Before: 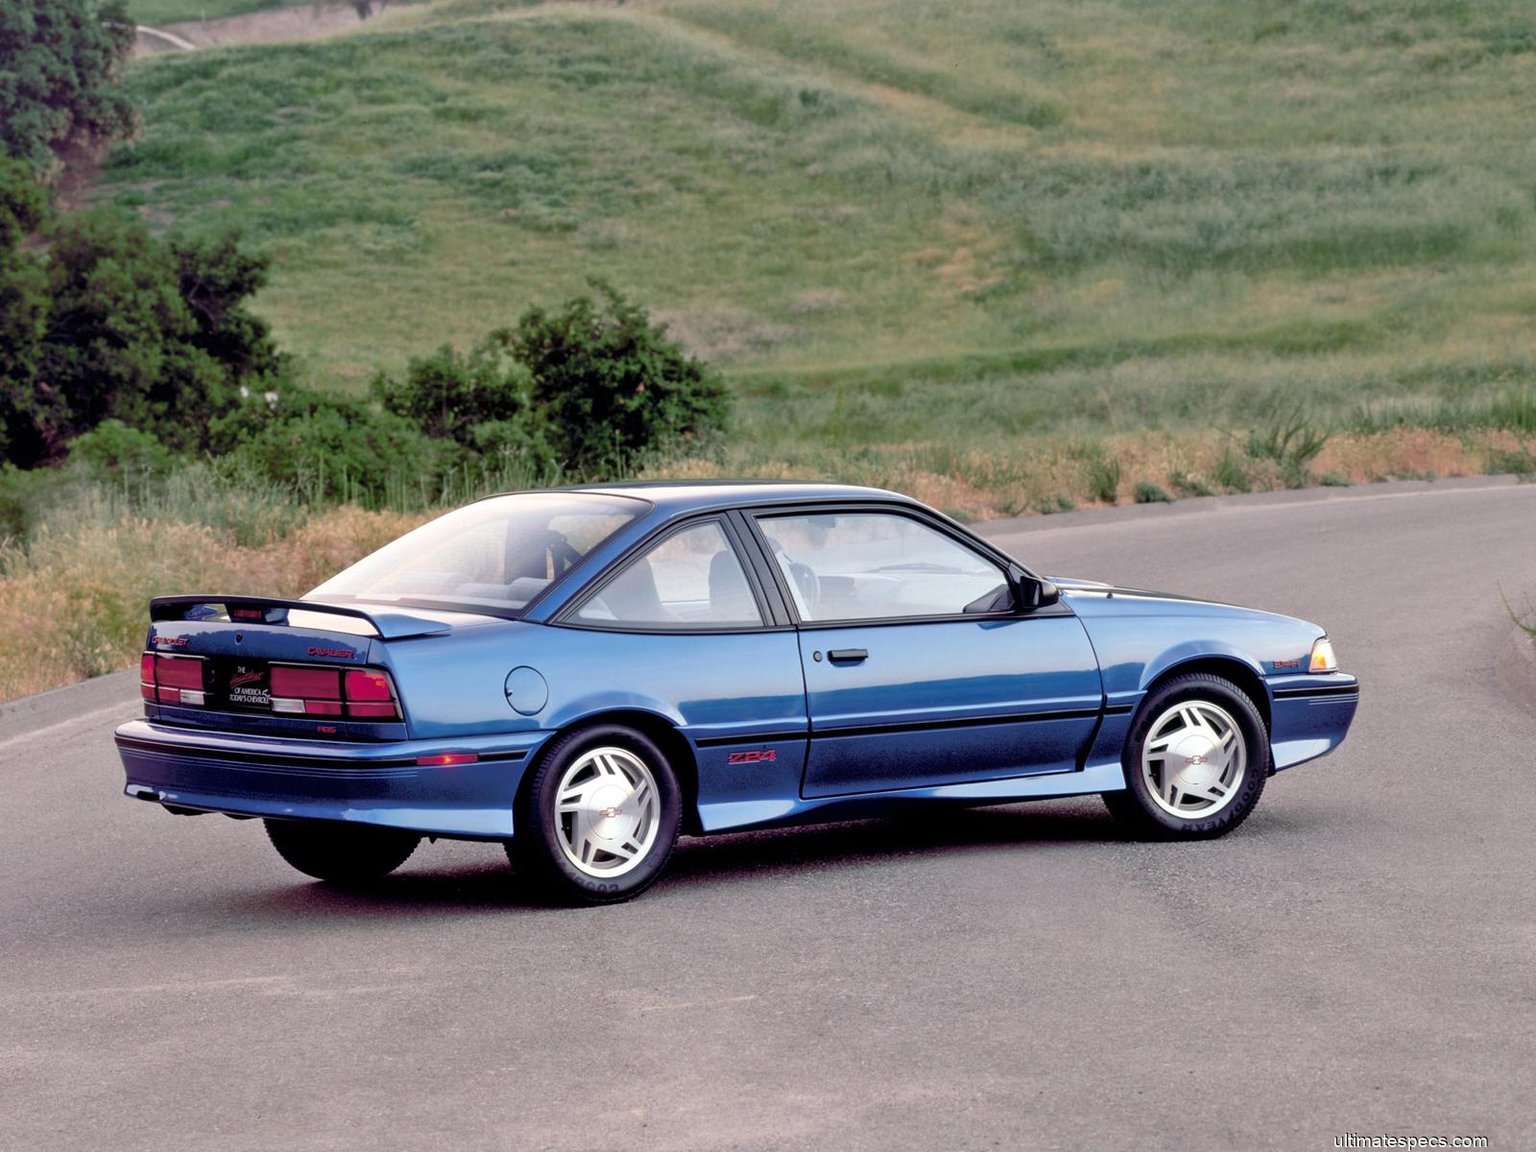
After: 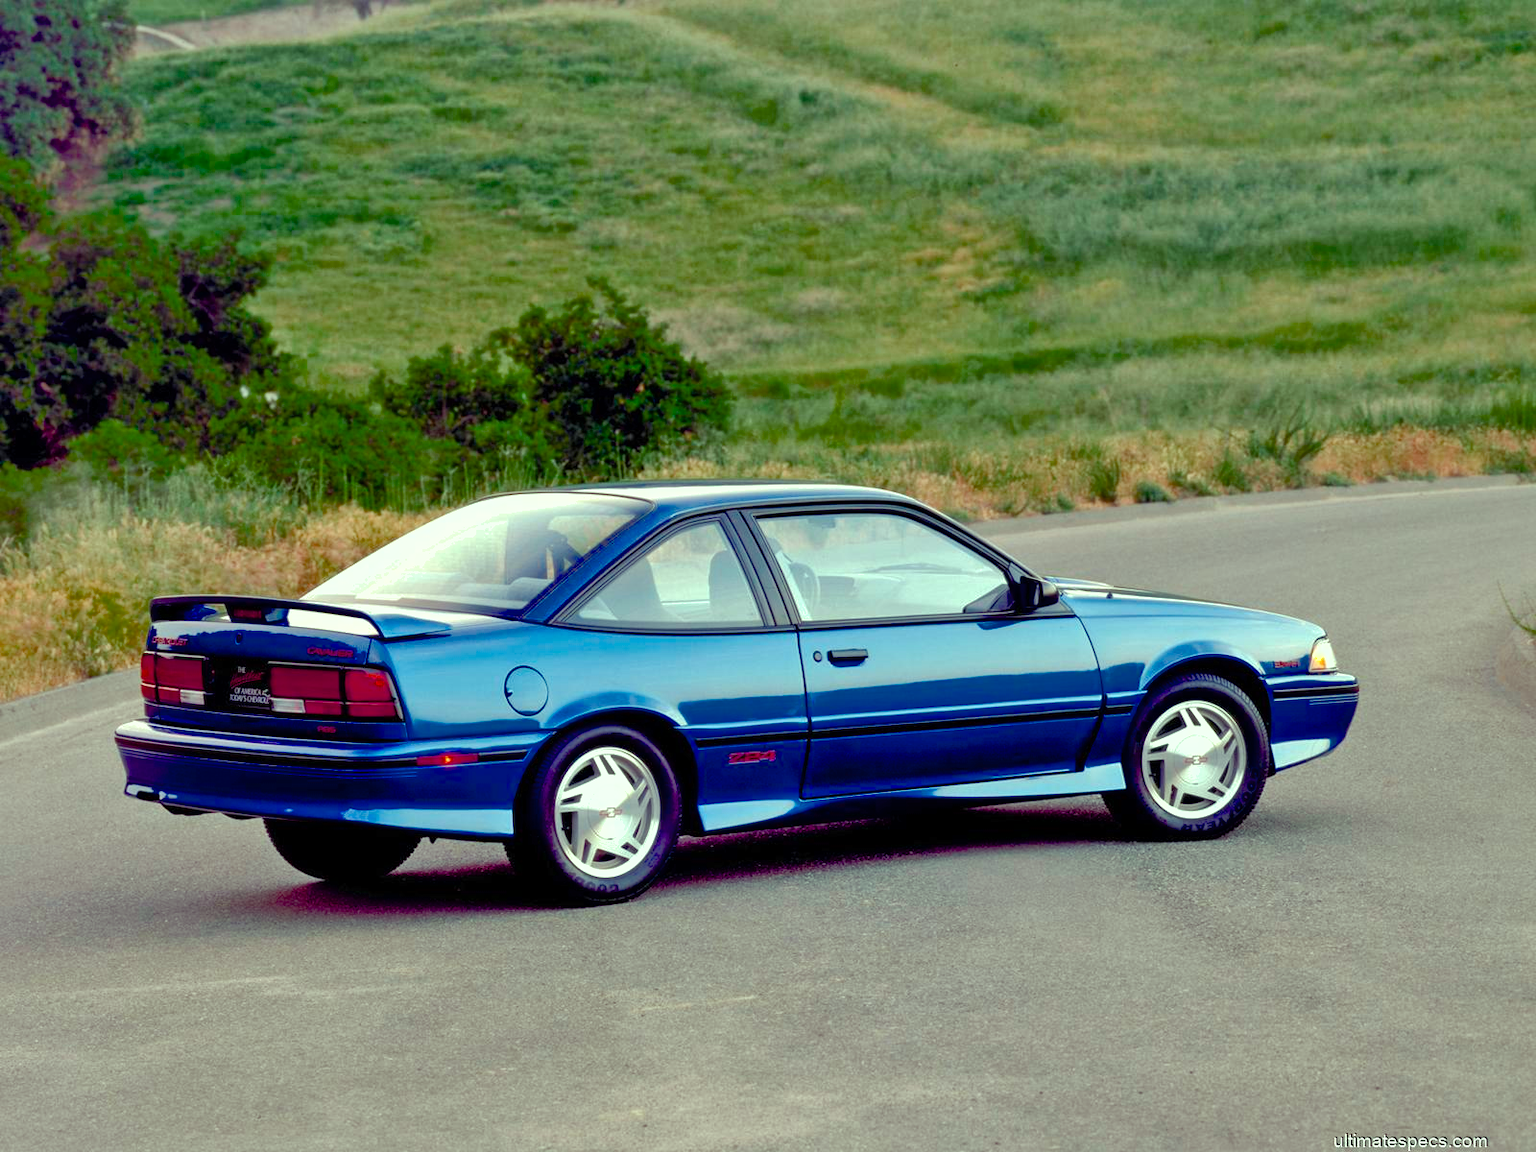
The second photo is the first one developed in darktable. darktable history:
shadows and highlights: on, module defaults
color balance rgb: shadows lift › chroma 1.281%, shadows lift › hue 260.03°, highlights gain › luminance 15.184%, highlights gain › chroma 6.927%, highlights gain › hue 125.43°, linear chroma grading › global chroma 14.869%, perceptual saturation grading › global saturation 0.686%, perceptual saturation grading › highlights -16.701%, perceptual saturation grading › mid-tones 32.738%, perceptual saturation grading › shadows 50.509%, global vibrance 16.069%, saturation formula JzAzBz (2021)
